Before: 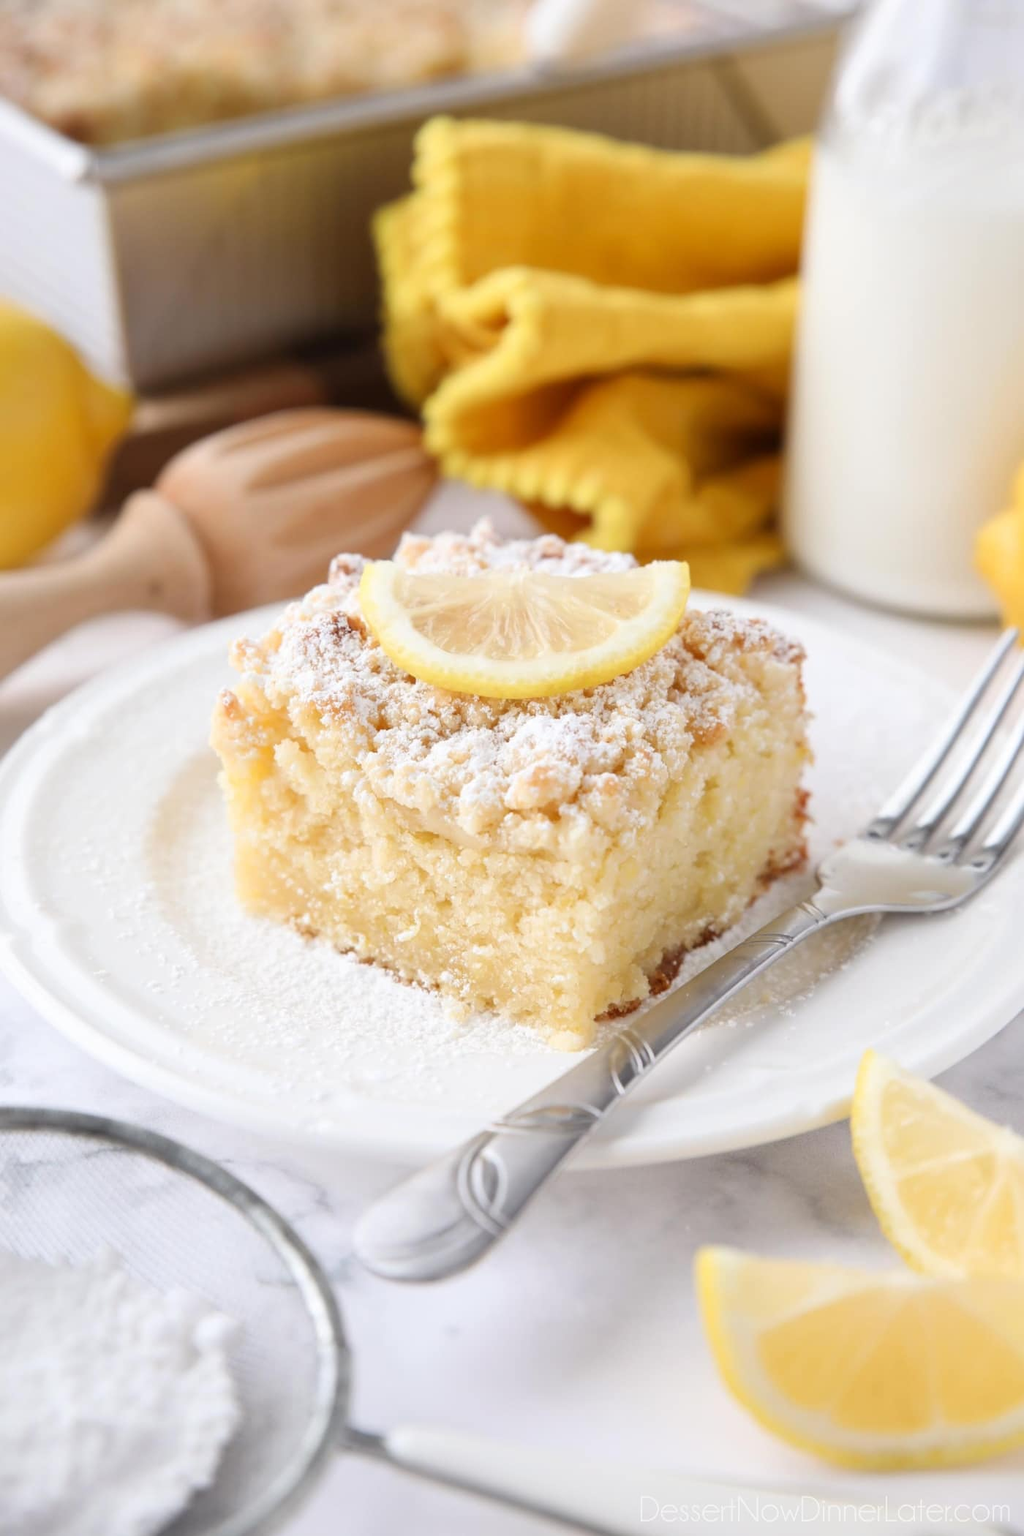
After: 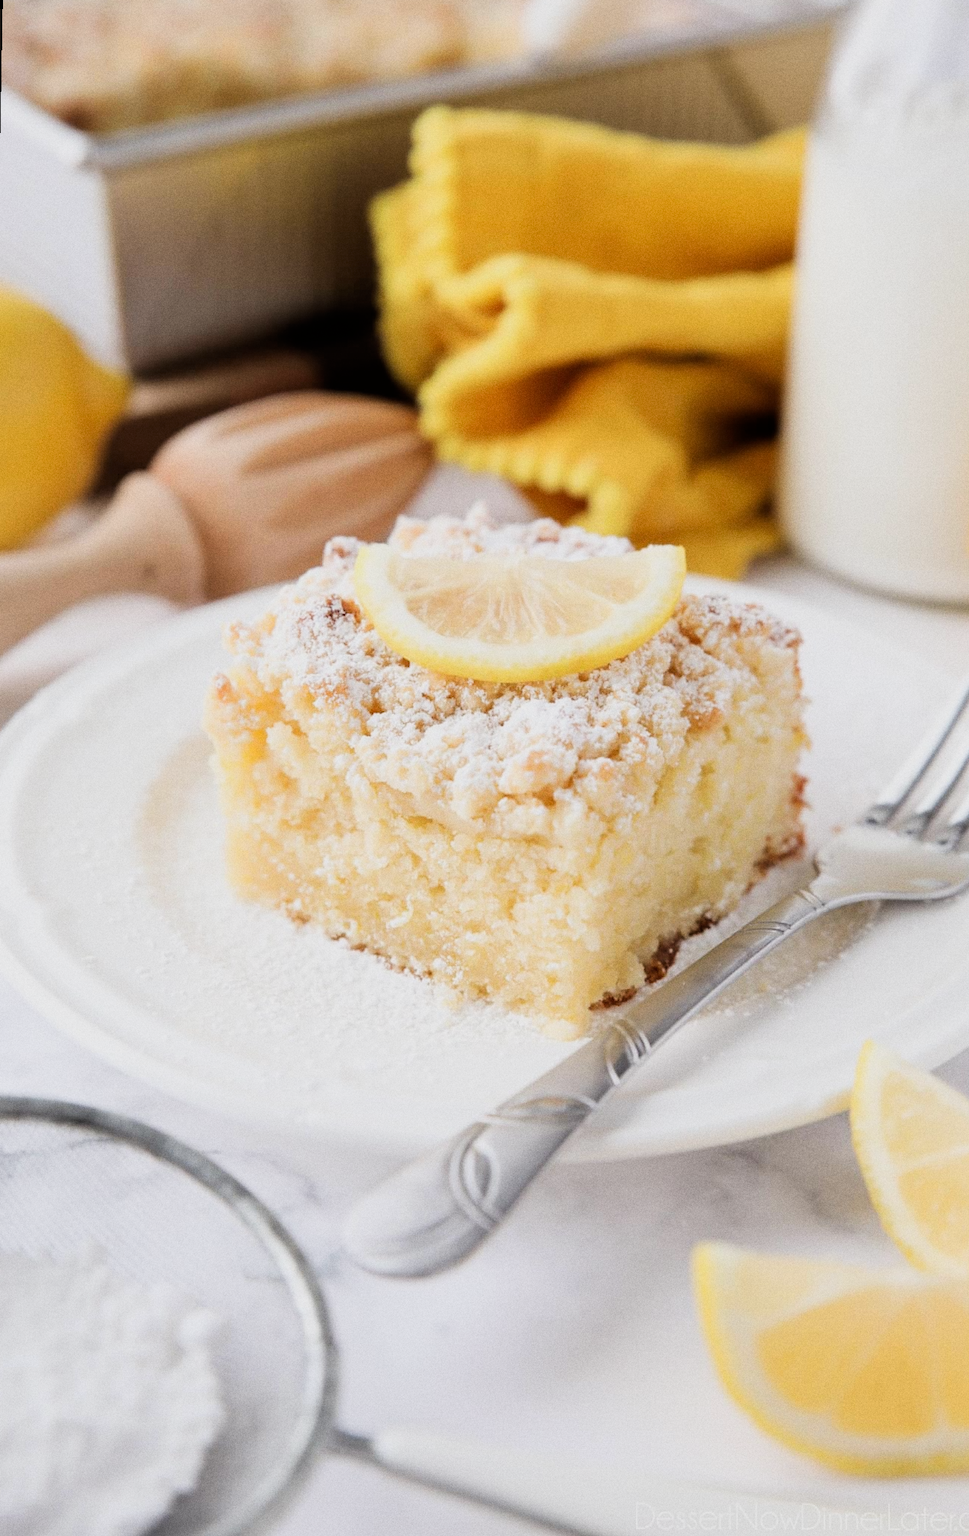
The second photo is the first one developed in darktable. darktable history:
grain: on, module defaults
crop: right 4.126%, bottom 0.031%
rotate and perspective: rotation 0.226°, lens shift (vertical) -0.042, crop left 0.023, crop right 0.982, crop top 0.006, crop bottom 0.994
filmic rgb: black relative exposure -5 EV, white relative exposure 3.5 EV, hardness 3.19, contrast 1.2, highlights saturation mix -50%
